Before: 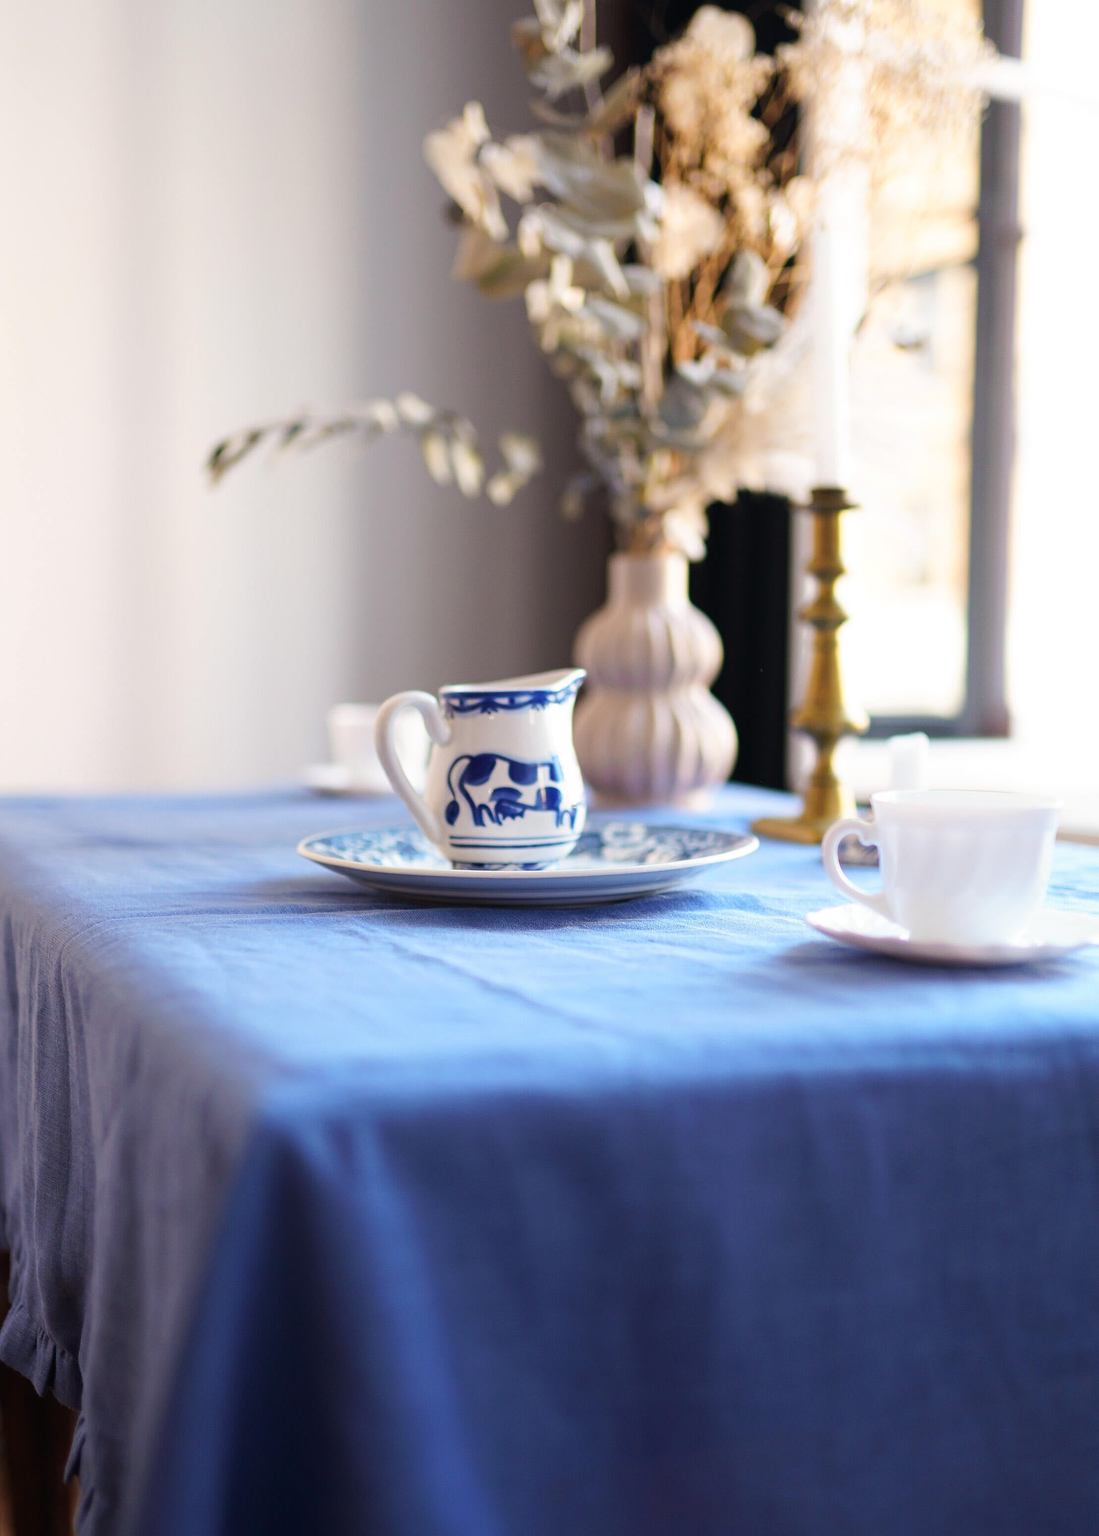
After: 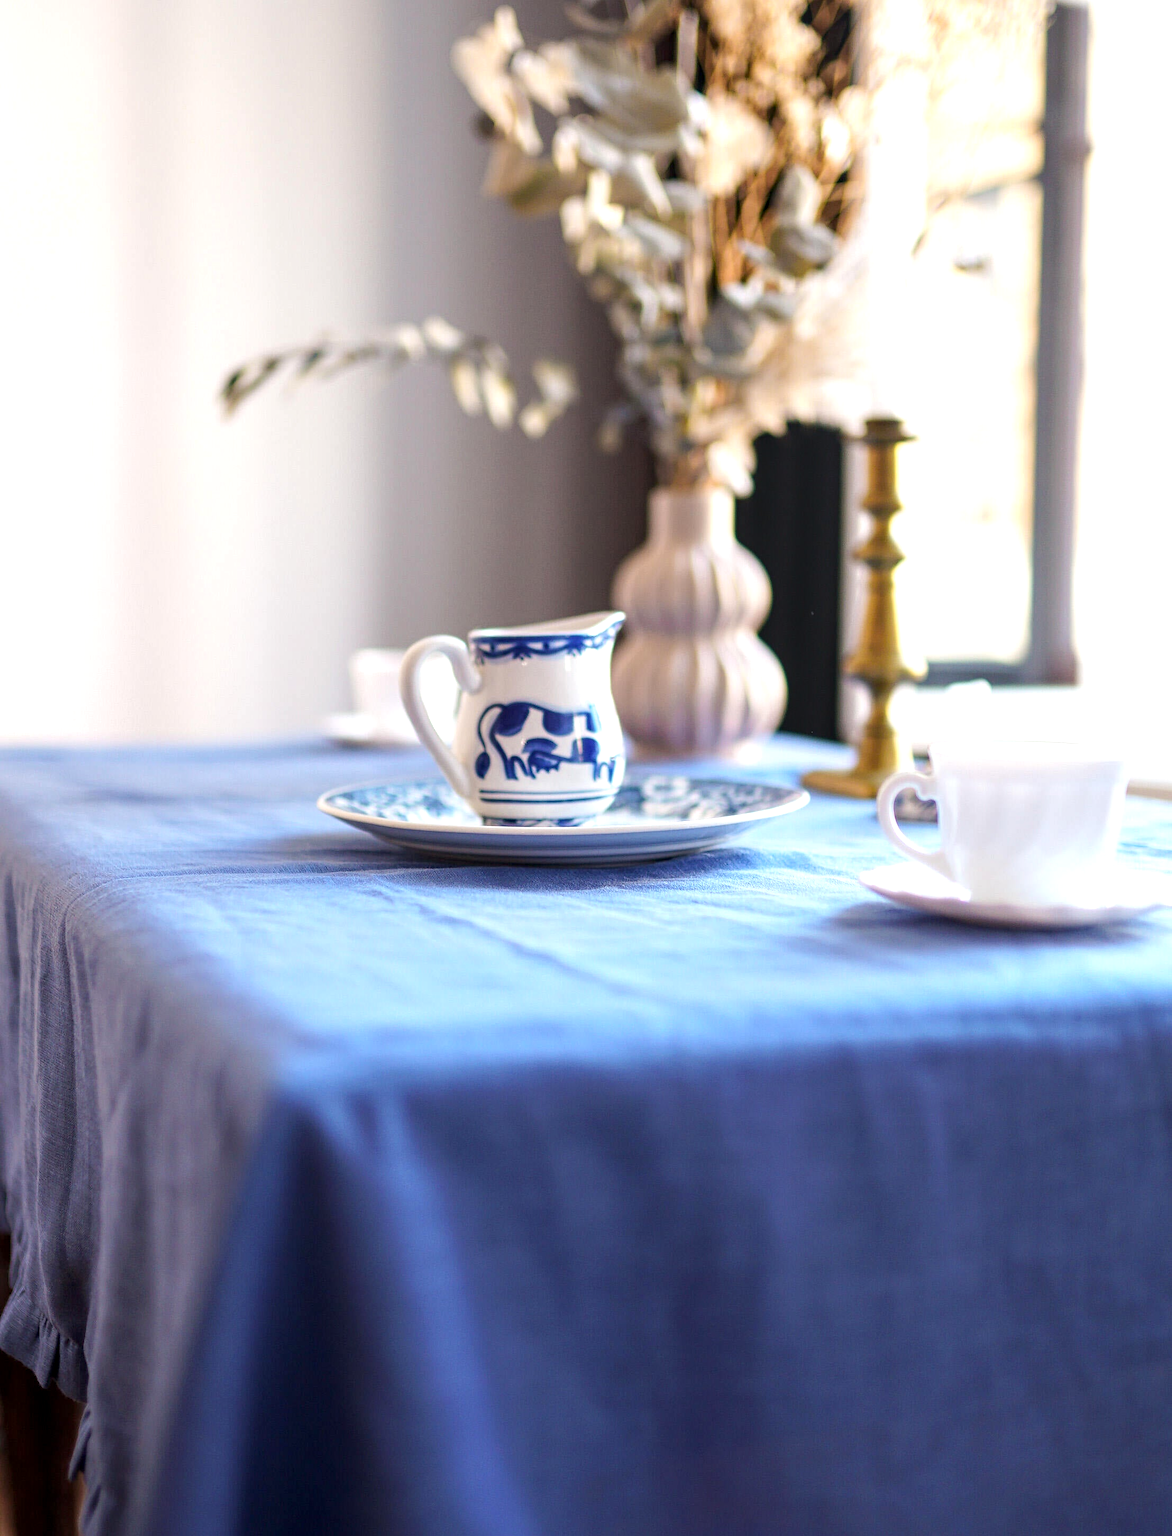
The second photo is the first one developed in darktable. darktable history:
crop and rotate: top 6.25%
exposure: black level correction 0.001, exposure 0.3 EV, compensate highlight preservation false
local contrast: on, module defaults
